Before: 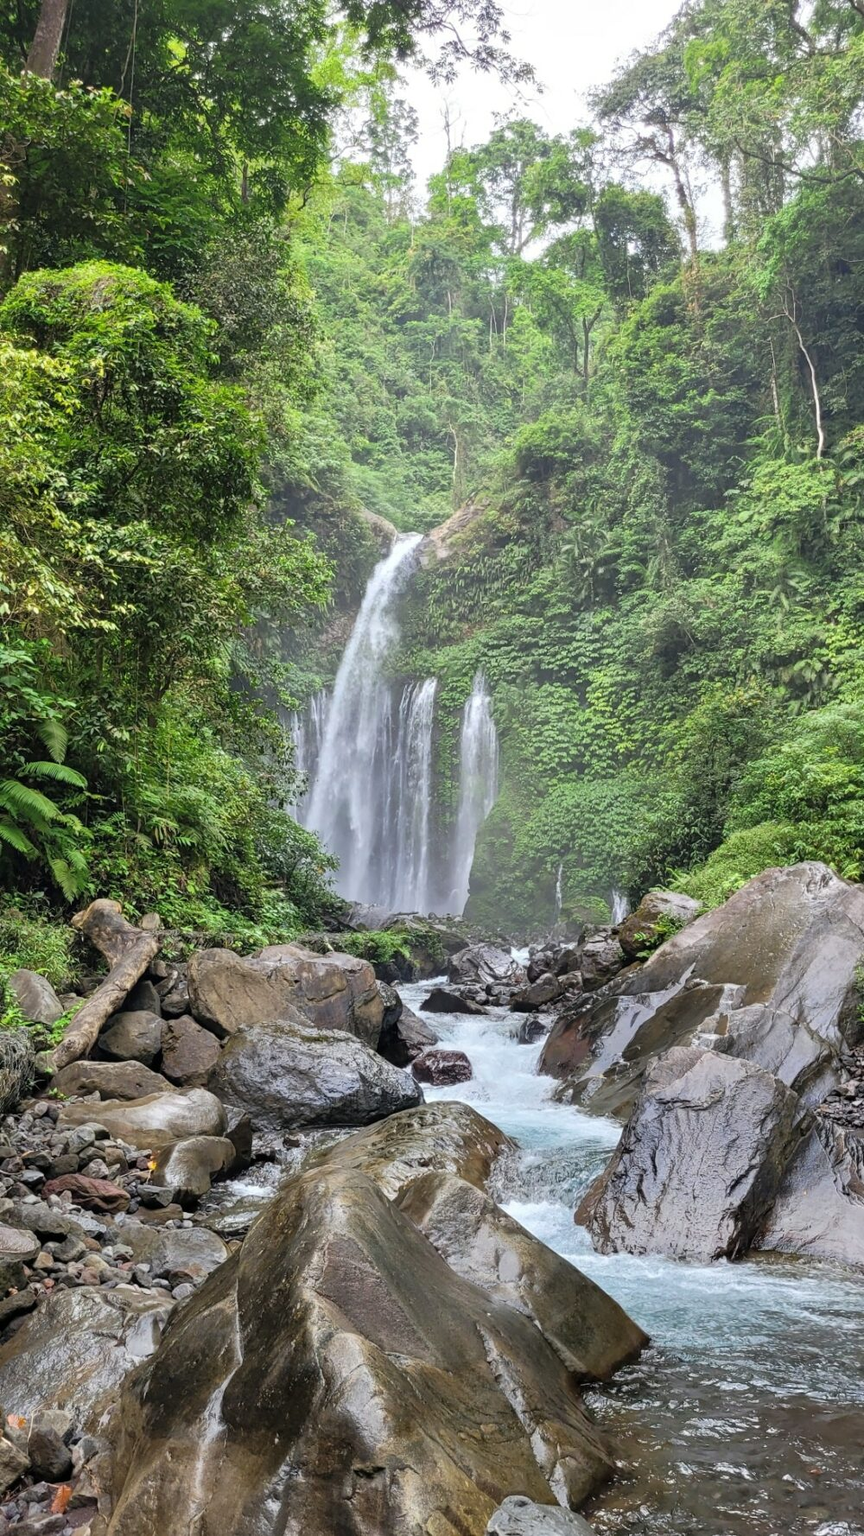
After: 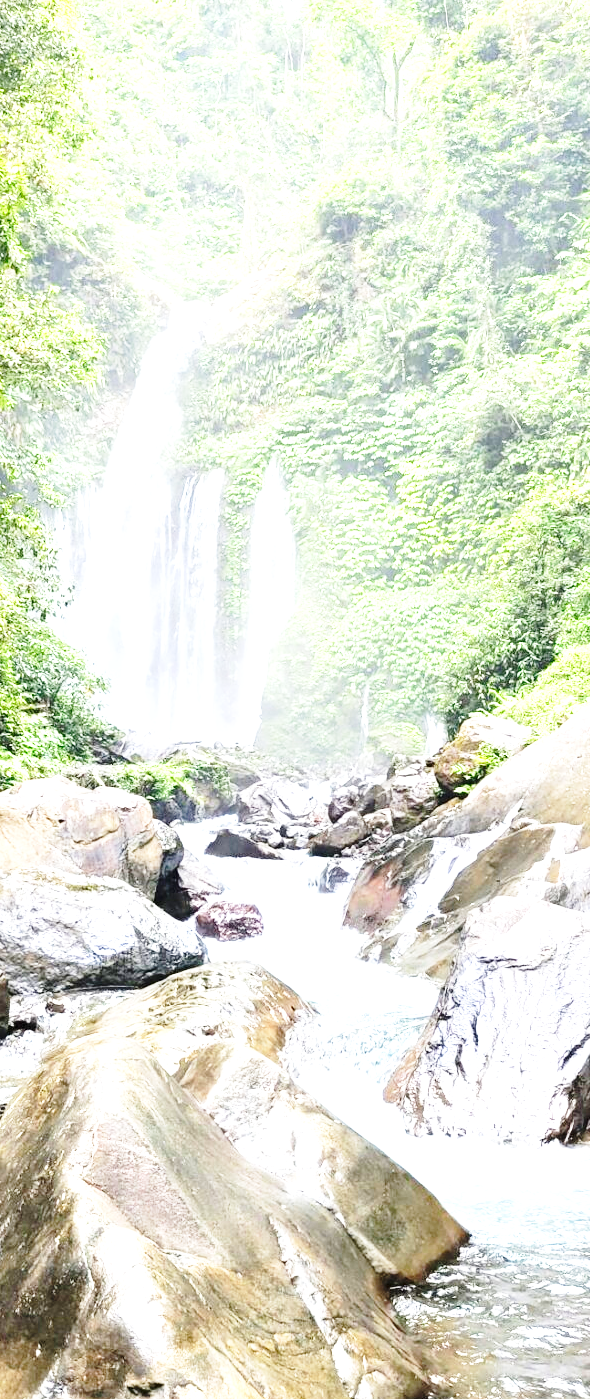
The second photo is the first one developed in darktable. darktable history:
exposure: black level correction 0, exposure 1.9 EV, compensate highlight preservation false
base curve: curves: ch0 [(0, 0) (0.028, 0.03) (0.121, 0.232) (0.46, 0.748) (0.859, 0.968) (1, 1)], preserve colors none
crop and rotate: left 28.256%, top 17.734%, right 12.656%, bottom 3.573%
